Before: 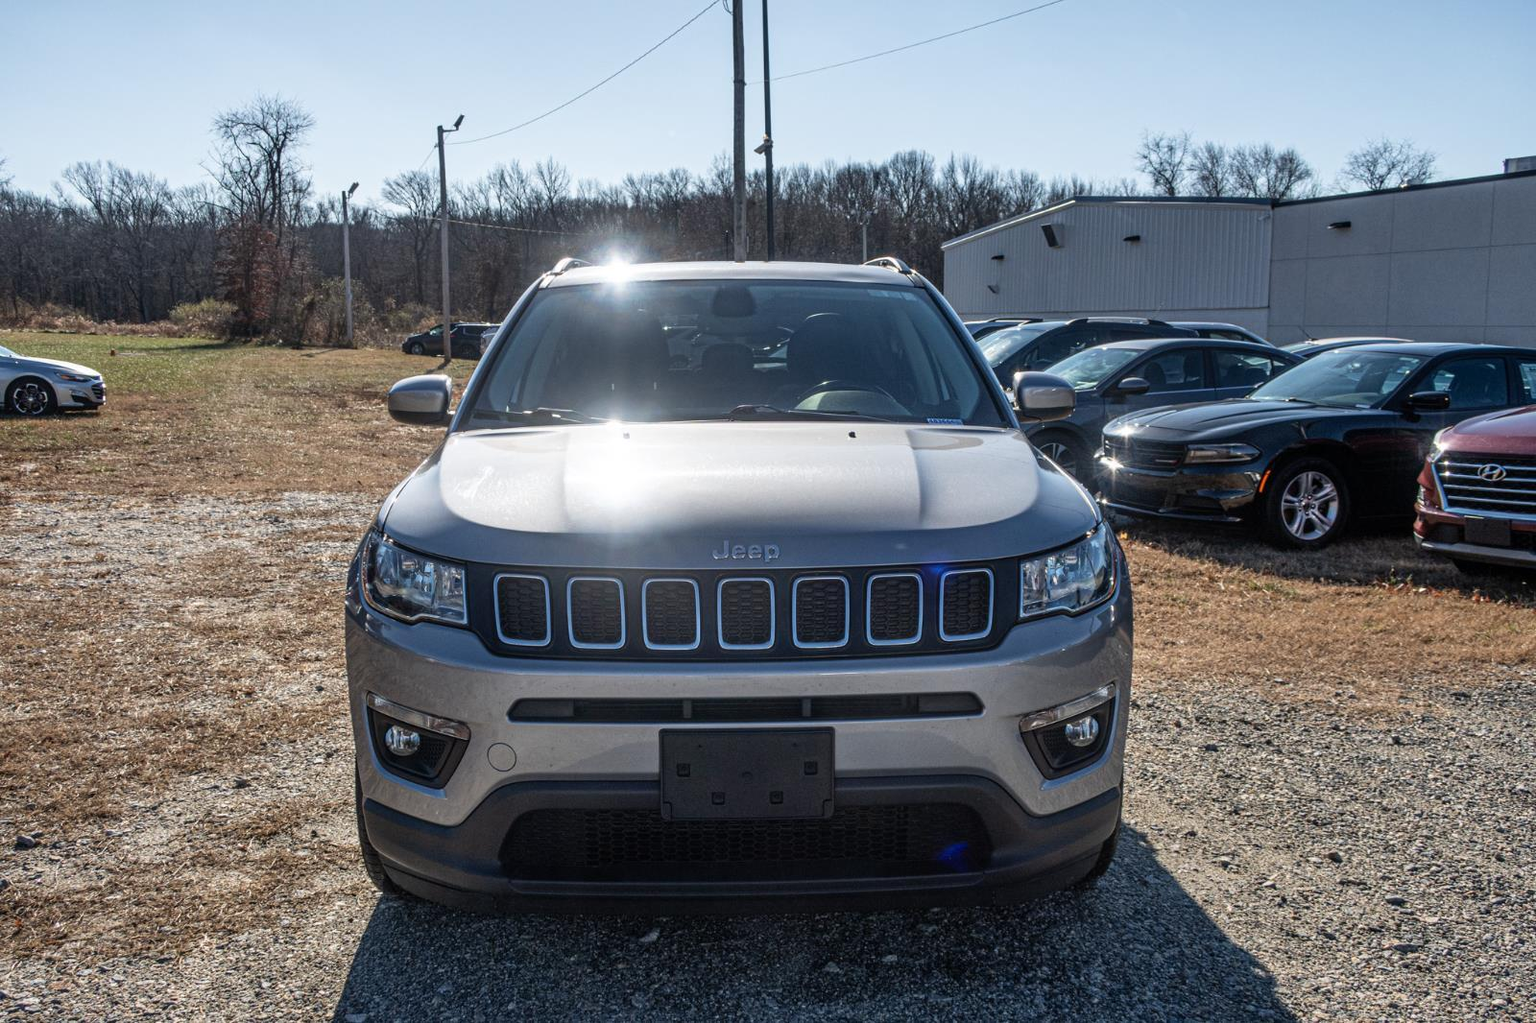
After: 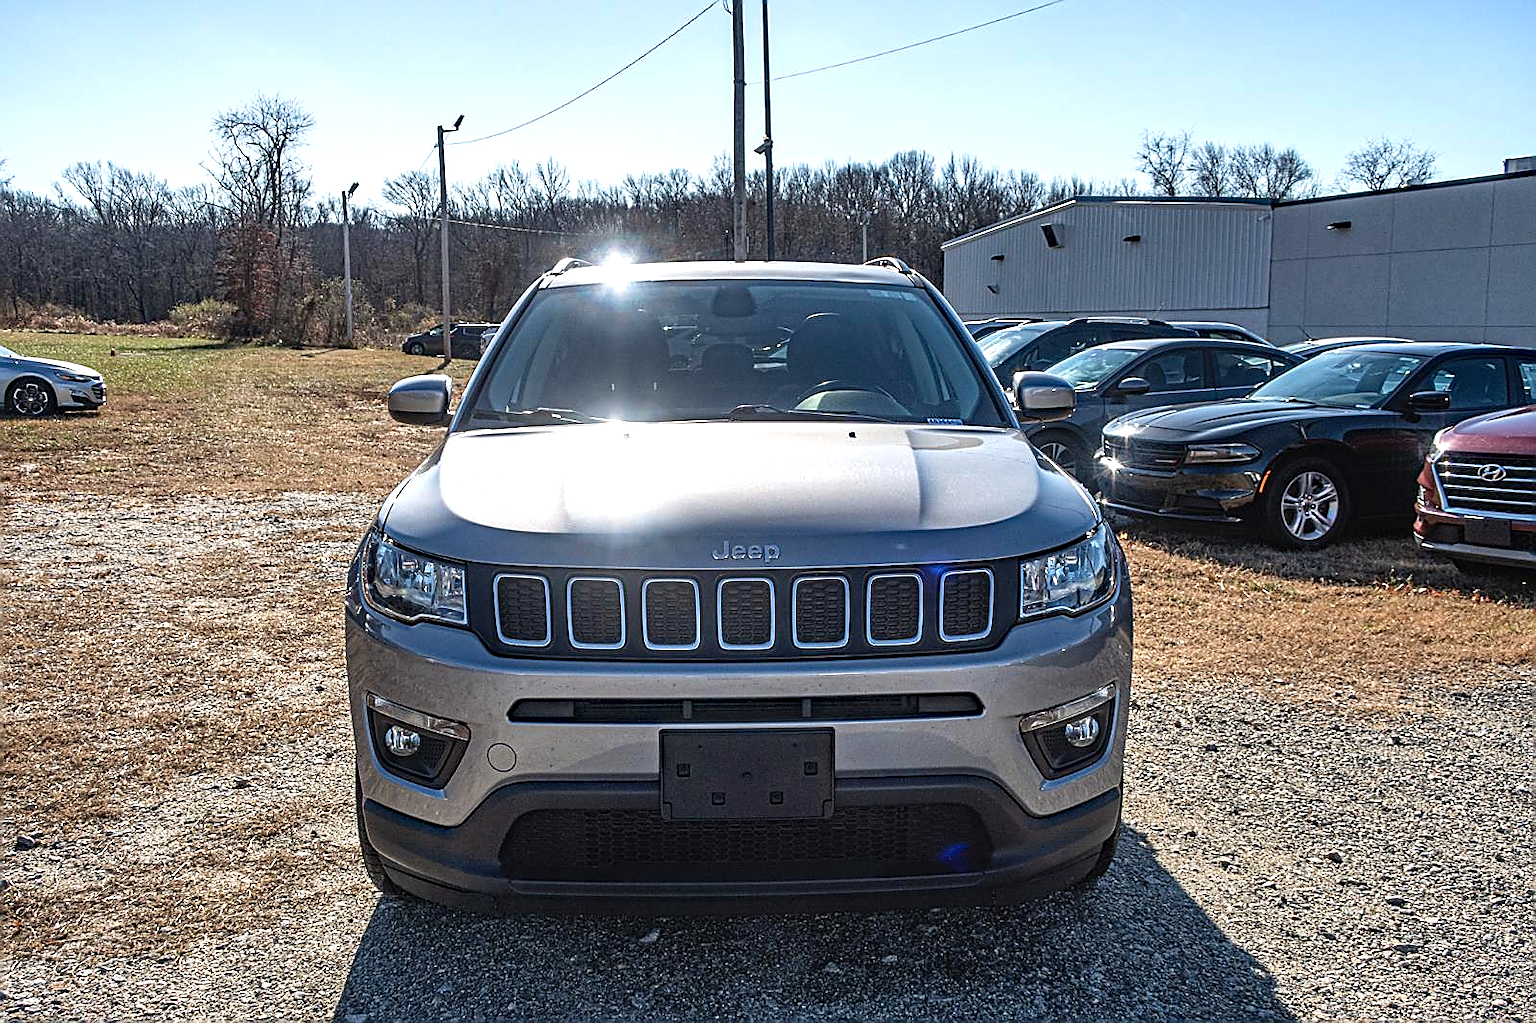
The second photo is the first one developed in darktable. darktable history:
sharpen: radius 1.393, amount 1.256, threshold 0.655
haze removal: strength 0.301, distance 0.244, compatibility mode true, adaptive false
exposure: black level correction -0.002, exposure 0.54 EV, compensate exposure bias true, compensate highlight preservation false
